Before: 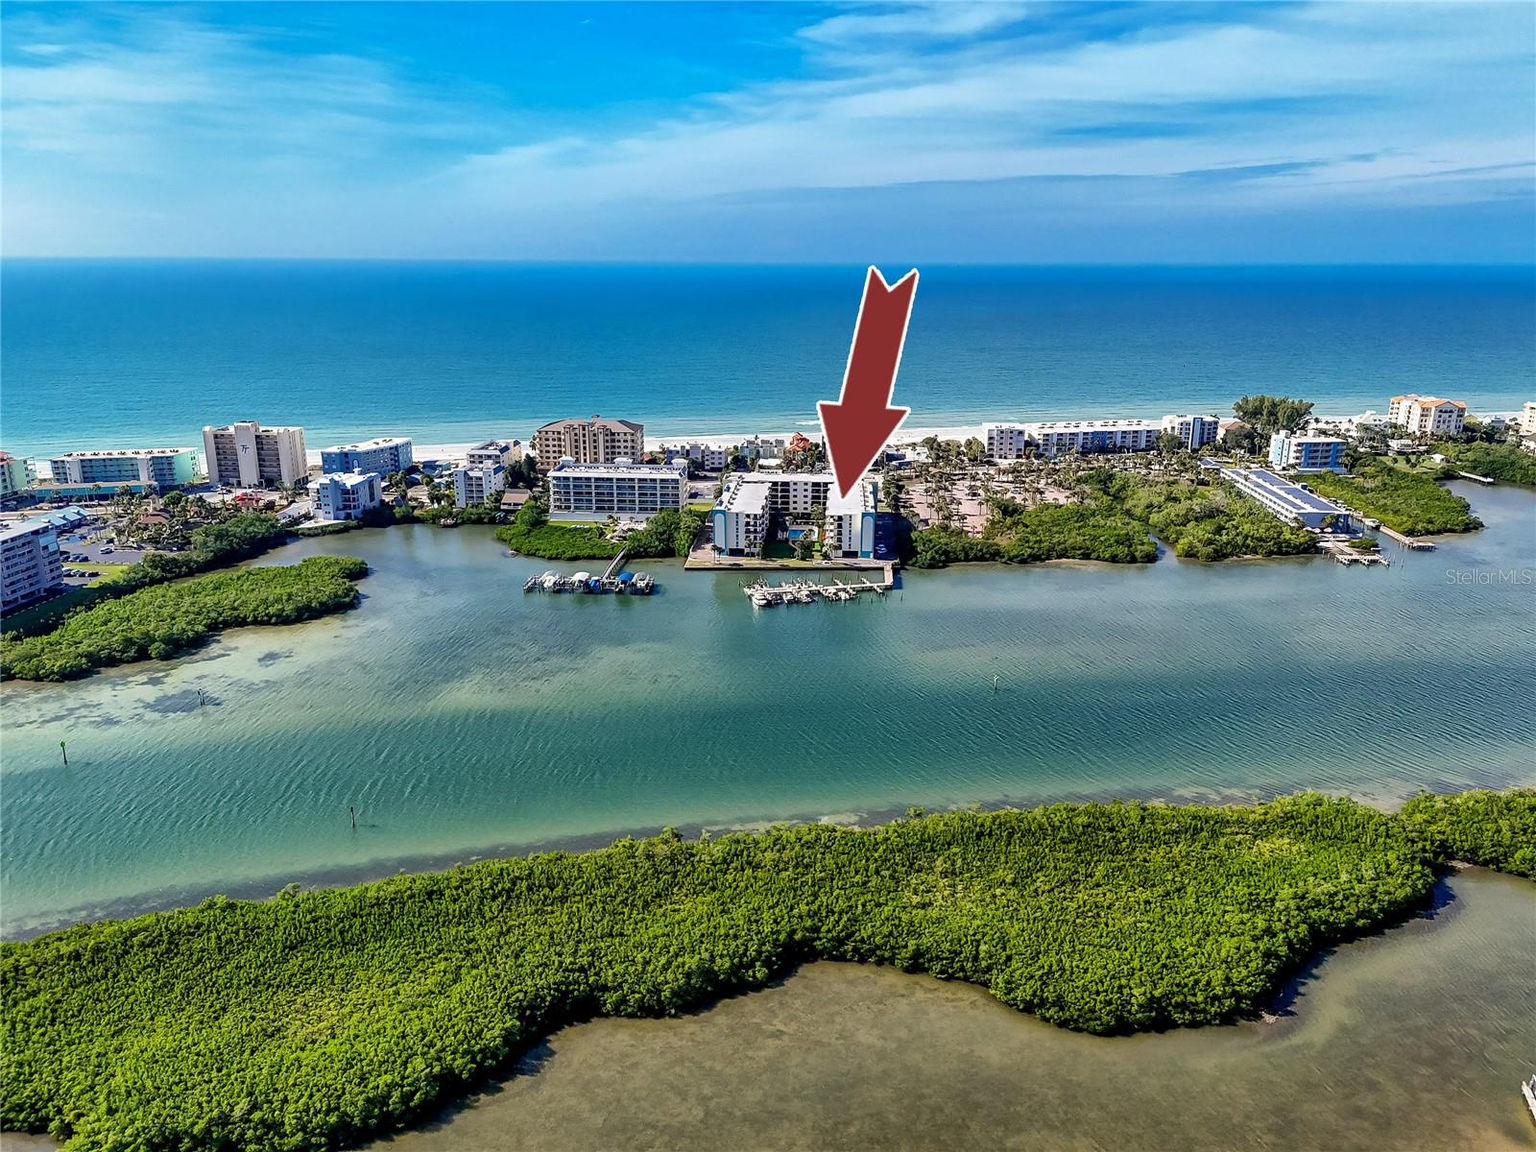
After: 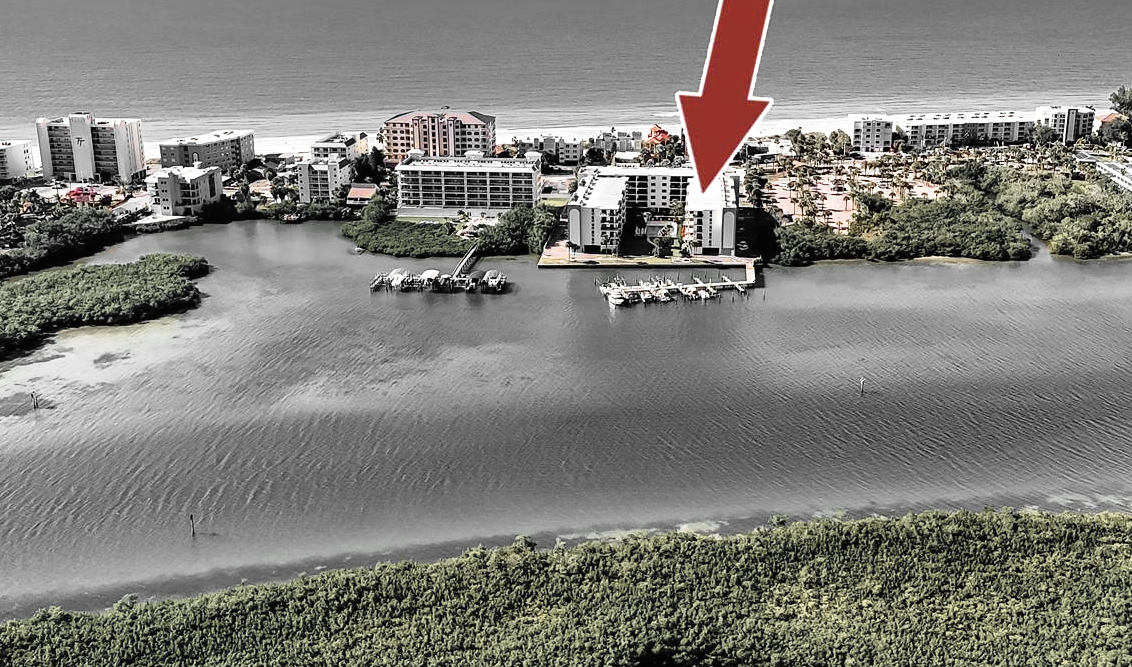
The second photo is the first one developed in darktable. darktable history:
color zones: curves: ch0 [(0, 0.447) (0.184, 0.543) (0.323, 0.476) (0.429, 0.445) (0.571, 0.443) (0.714, 0.451) (0.857, 0.452) (1, 0.447)]; ch1 [(0, 0.464) (0.176, 0.46) (0.287, 0.177) (0.429, 0.002) (0.571, 0) (0.714, 0) (0.857, 0) (1, 0.464)]
tone equalizer: -8 EV -0.412 EV, -7 EV -0.362 EV, -6 EV -0.35 EV, -5 EV -0.215 EV, -3 EV 0.23 EV, -2 EV 0.317 EV, -1 EV 0.397 EV, +0 EV 0.433 EV, edges refinement/feathering 500, mask exposure compensation -1.57 EV, preserve details no
velvia: on, module defaults
tone curve: curves: ch0 [(0, 0.009) (0.105, 0.08) (0.195, 0.18) (0.283, 0.316) (0.384, 0.434) (0.485, 0.531) (0.638, 0.69) (0.81, 0.872) (1, 0.977)]; ch1 [(0, 0) (0.161, 0.092) (0.35, 0.33) (0.379, 0.401) (0.456, 0.469) (0.498, 0.502) (0.52, 0.536) (0.586, 0.617) (0.635, 0.655) (1, 1)]; ch2 [(0, 0) (0.371, 0.362) (0.437, 0.437) (0.483, 0.484) (0.53, 0.515) (0.56, 0.571) (0.622, 0.606) (1, 1)], preserve colors none
crop: left 10.948%, top 27.216%, right 18.257%, bottom 17.191%
